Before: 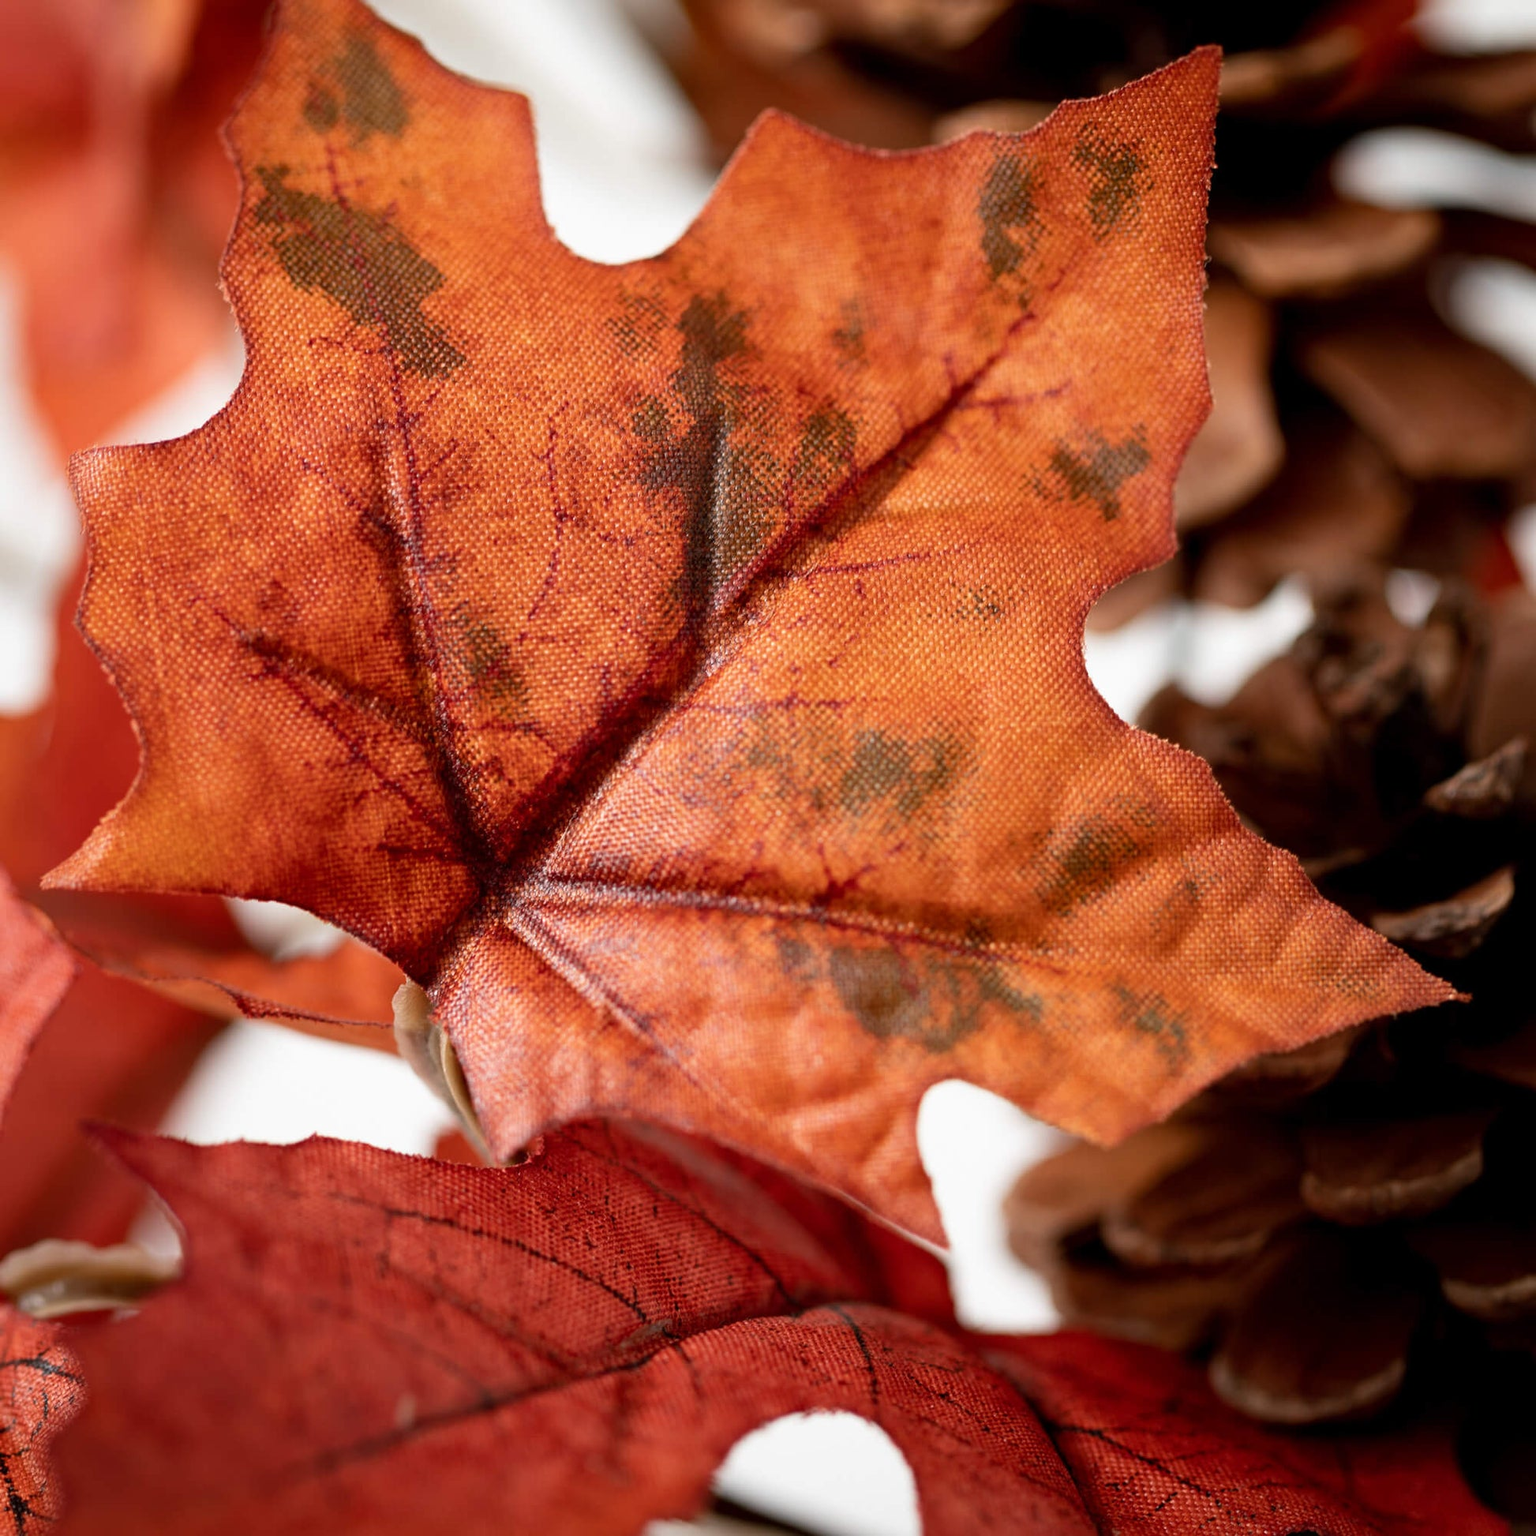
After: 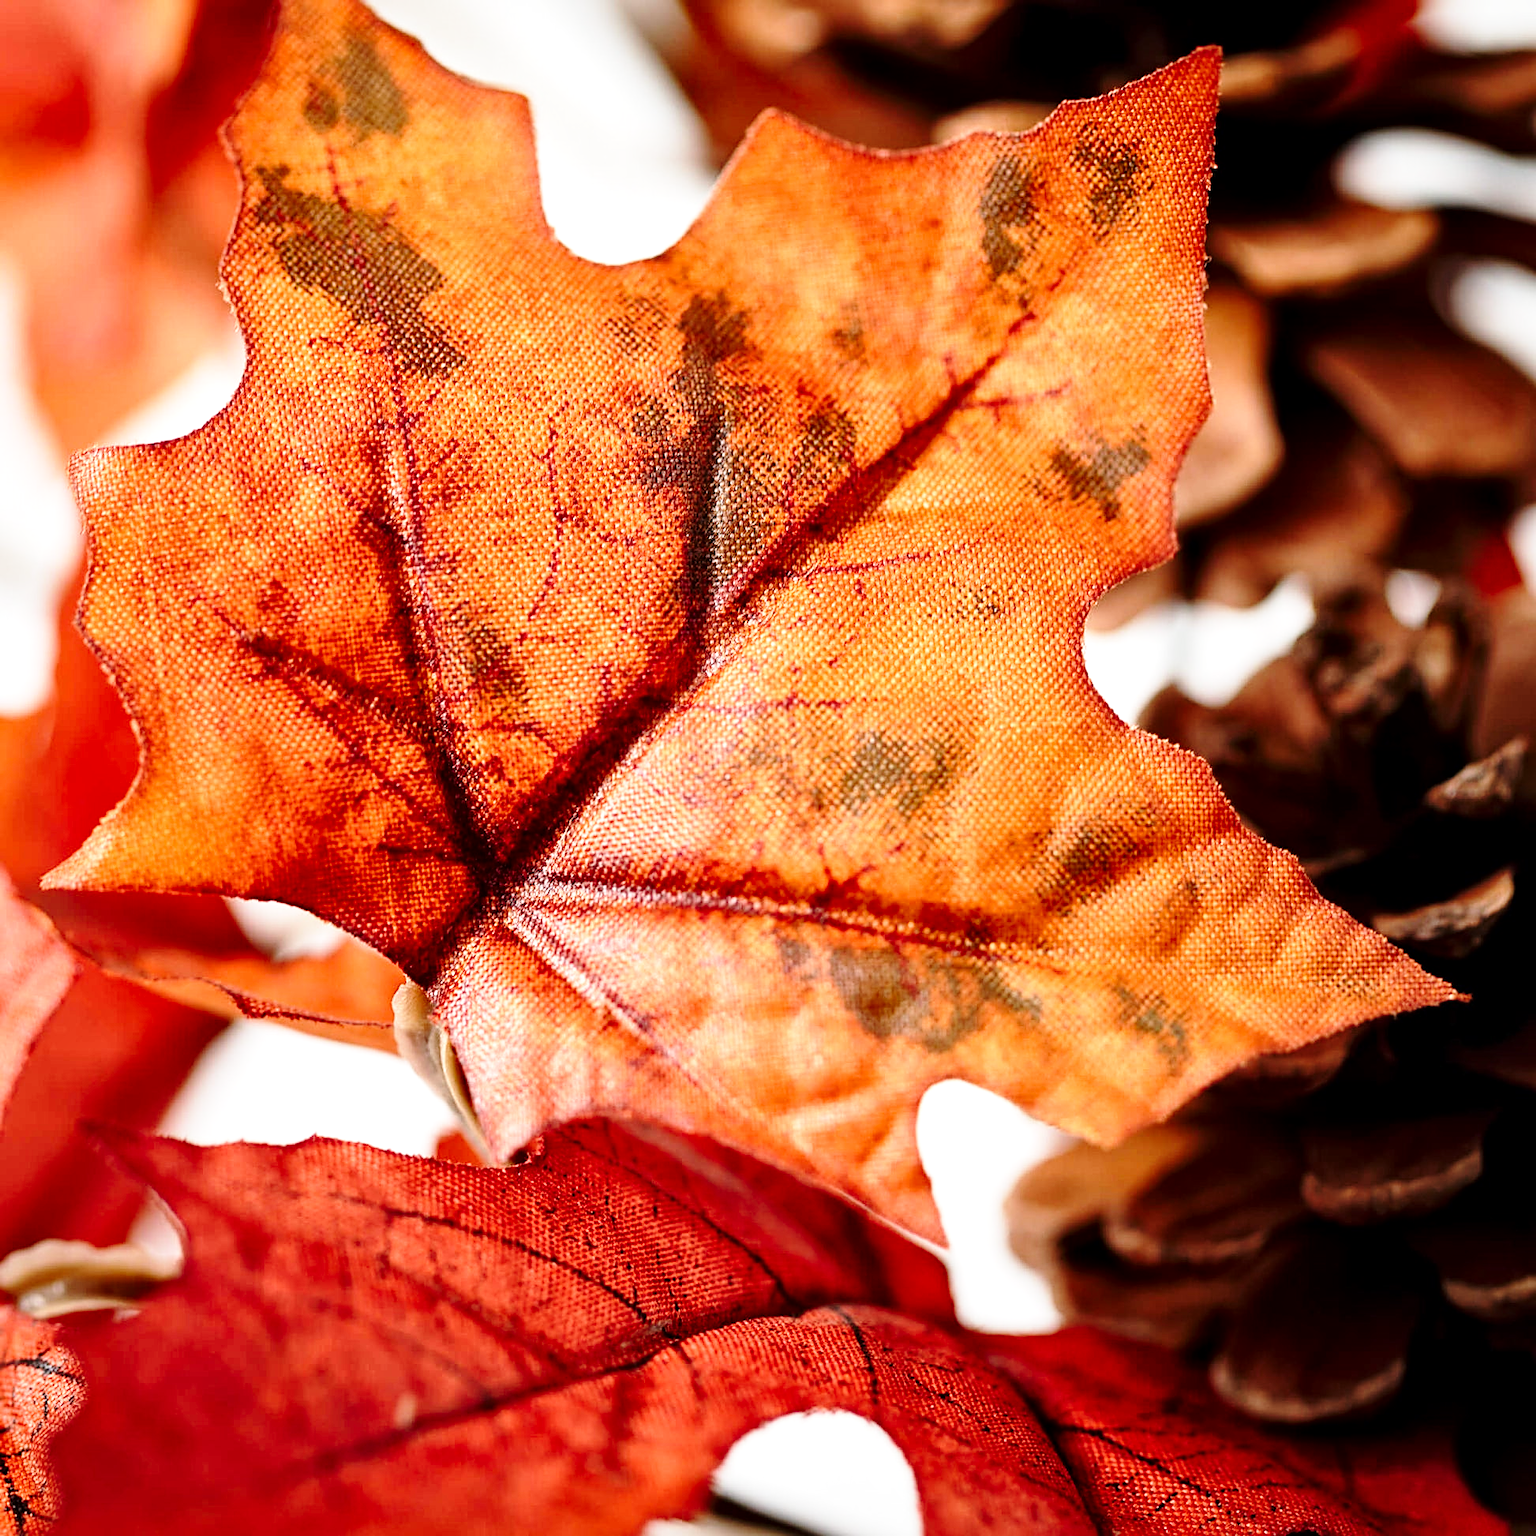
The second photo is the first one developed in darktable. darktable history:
local contrast: mode bilateral grid, contrast 20, coarseness 50, detail 132%, midtone range 0.2
base curve: curves: ch0 [(0, 0) (0.028, 0.03) (0.121, 0.232) (0.46, 0.748) (0.859, 0.968) (1, 1)], preserve colors none
sharpen: on, module defaults
contrast brightness saturation: contrast 0.1, brightness 0.02, saturation 0.02
